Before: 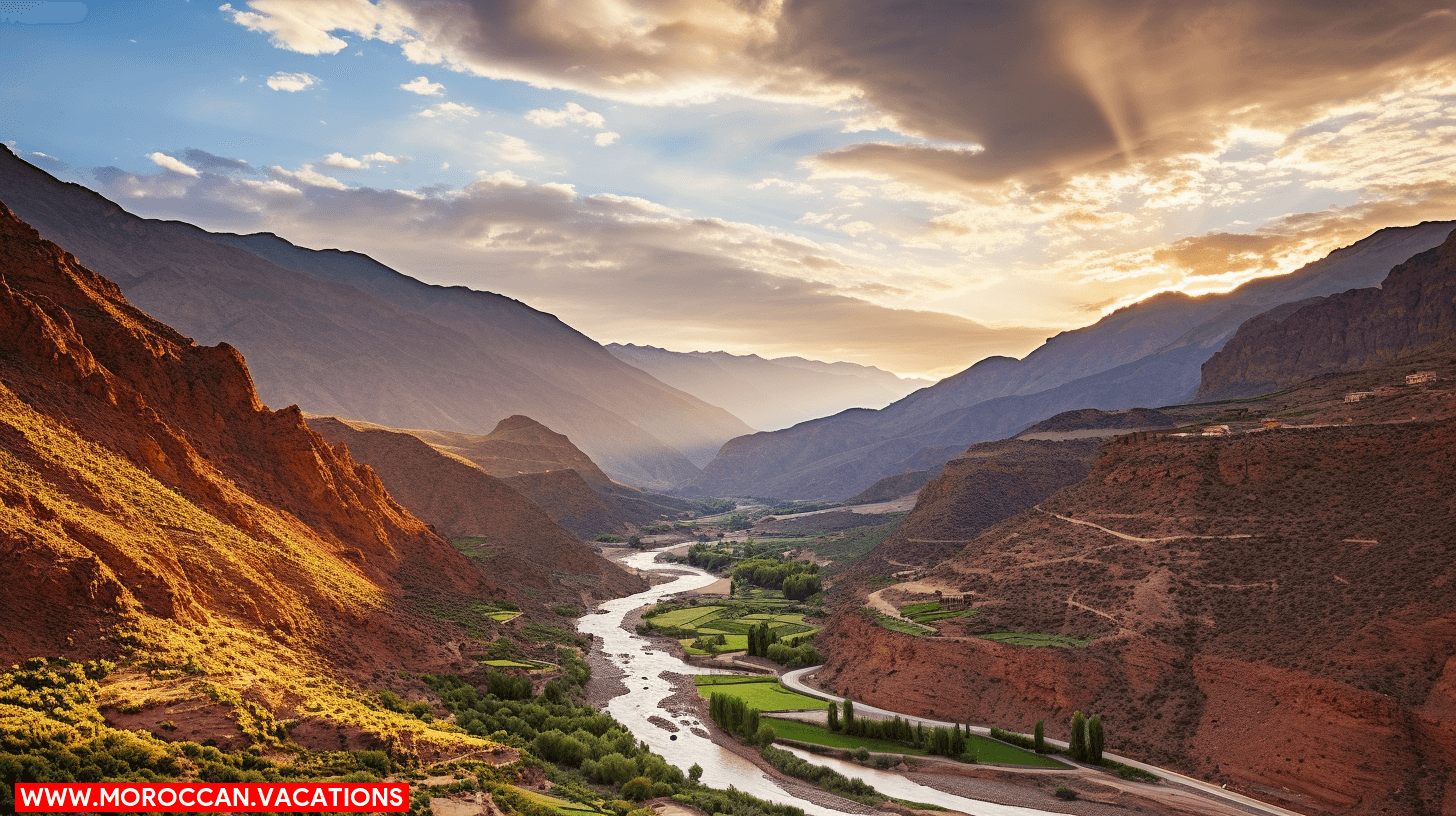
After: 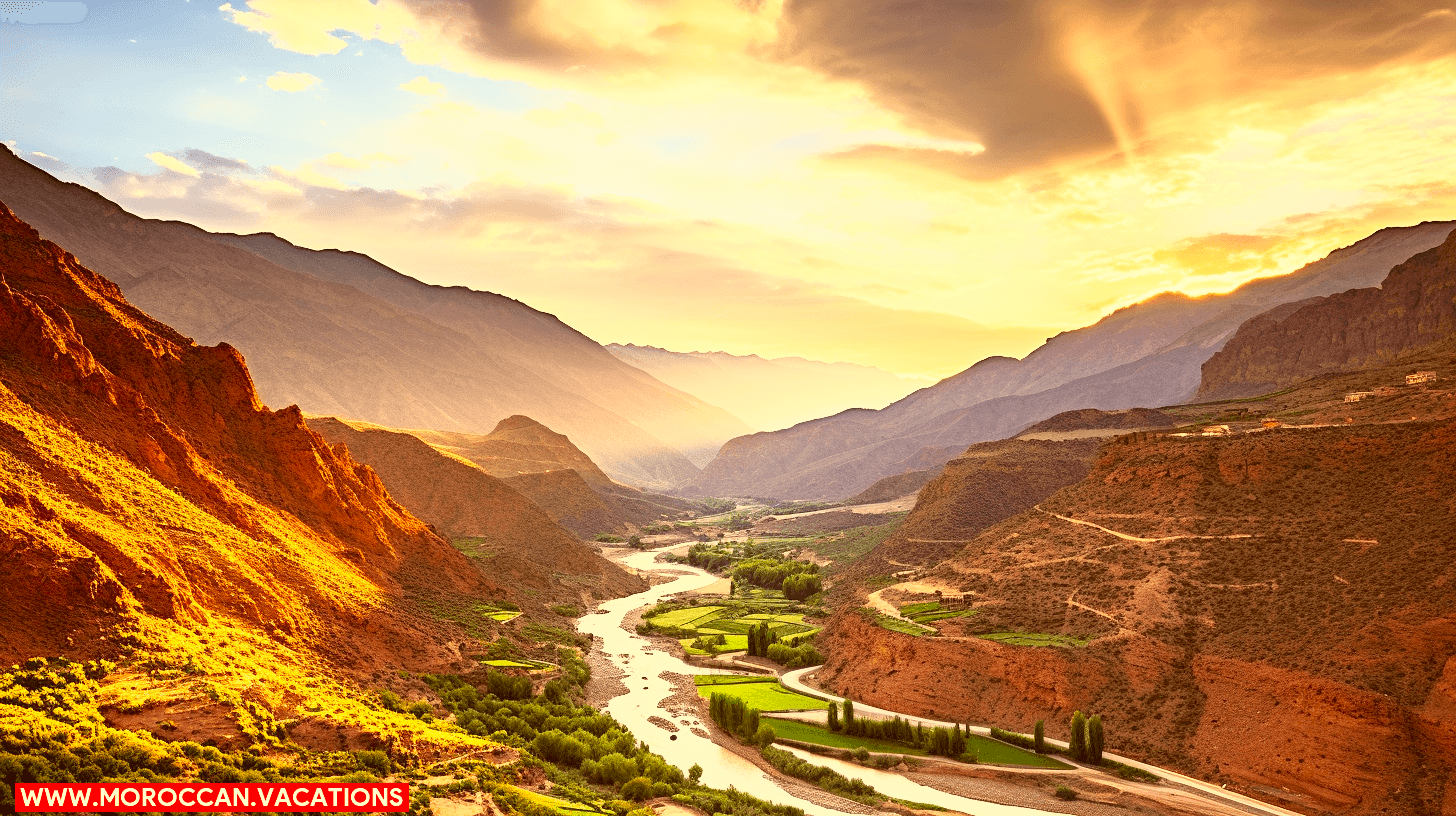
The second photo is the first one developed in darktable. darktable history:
color correction: highlights a* 1.25, highlights b* 24.58, shadows a* 15.32, shadows b* 24.28
base curve: curves: ch0 [(0, 0) (0.495, 0.917) (1, 1)]
